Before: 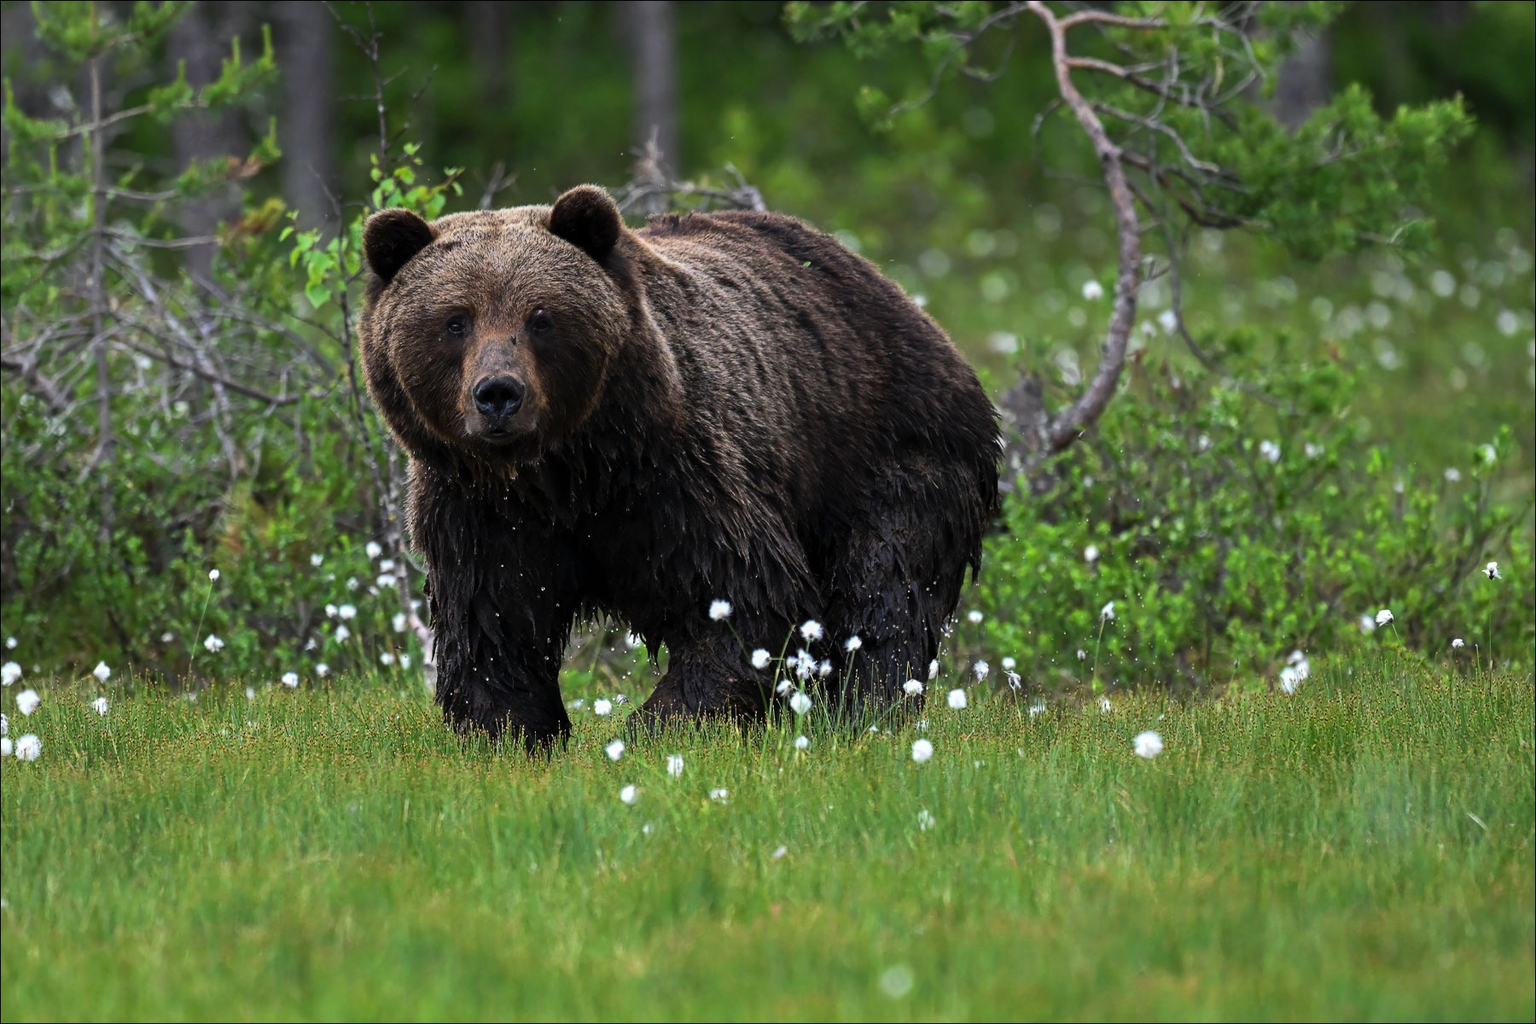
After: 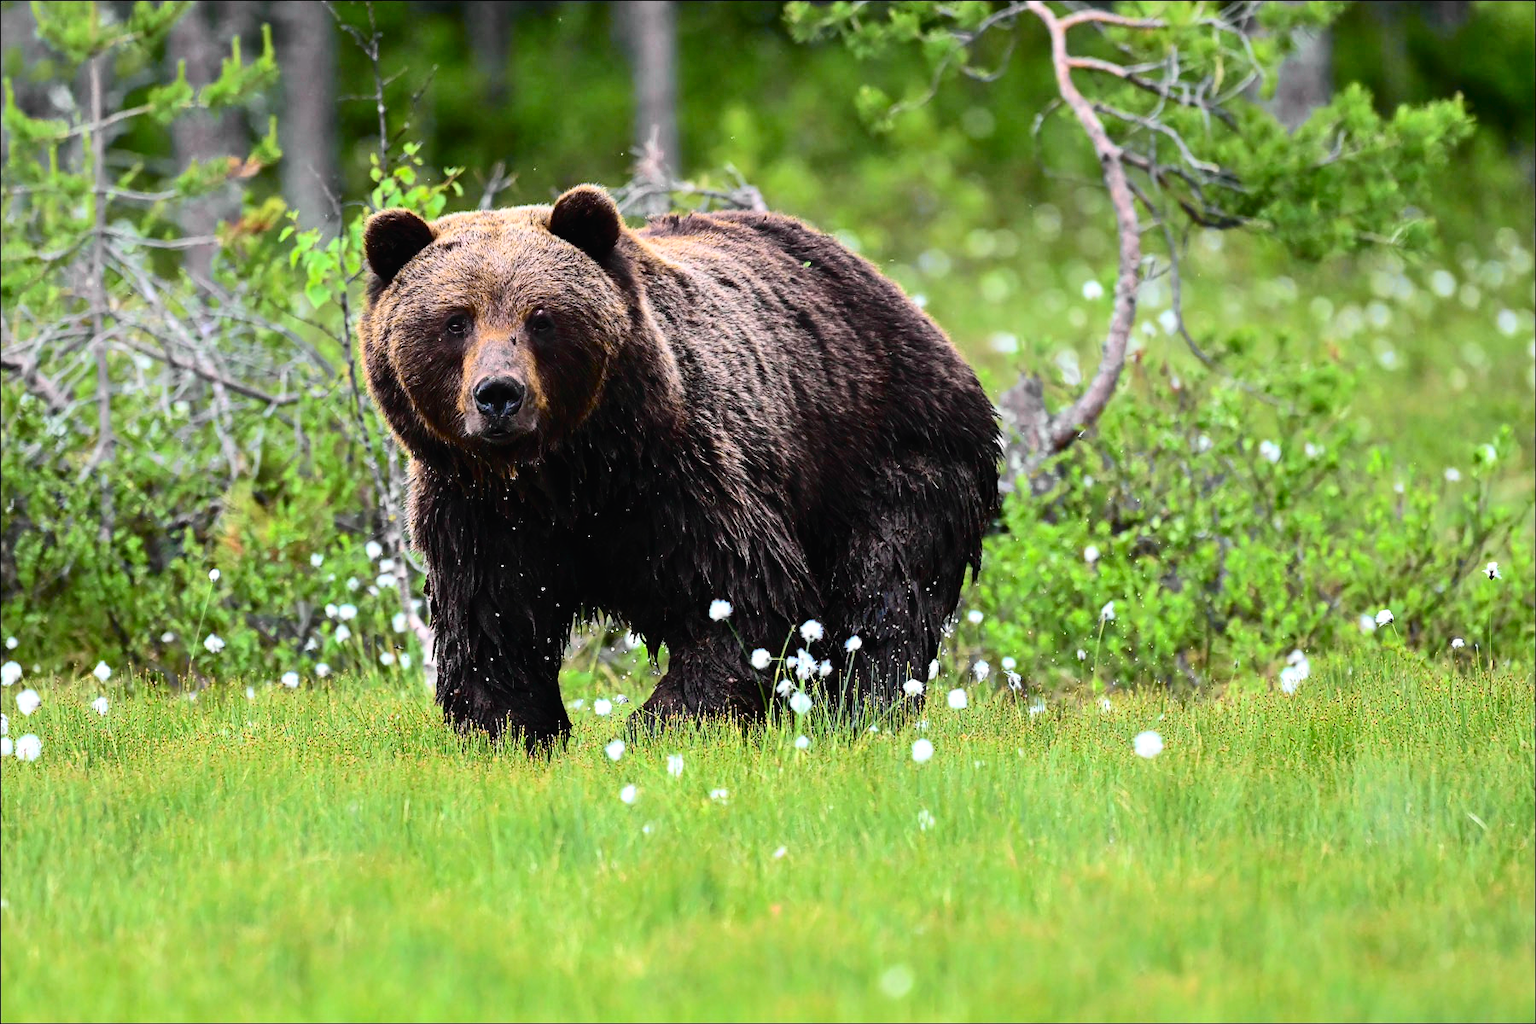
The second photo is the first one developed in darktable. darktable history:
color balance: contrast -0.5%
tone curve: curves: ch0 [(0, 0.014) (0.12, 0.096) (0.386, 0.49) (0.54, 0.684) (0.751, 0.855) (0.89, 0.943) (0.998, 0.989)]; ch1 [(0, 0) (0.133, 0.099) (0.437, 0.41) (0.5, 0.5) (0.517, 0.536) (0.548, 0.575) (0.582, 0.631) (0.627, 0.688) (0.836, 0.868) (1, 1)]; ch2 [(0, 0) (0.374, 0.341) (0.456, 0.443) (0.478, 0.49) (0.501, 0.5) (0.528, 0.538) (0.55, 0.6) (0.572, 0.63) (0.702, 0.765) (1, 1)], color space Lab, independent channels, preserve colors none
tone equalizer: -8 EV -0.417 EV, -7 EV -0.389 EV, -6 EV -0.333 EV, -5 EV -0.222 EV, -3 EV 0.222 EV, -2 EV 0.333 EV, -1 EV 0.389 EV, +0 EV 0.417 EV, edges refinement/feathering 500, mask exposure compensation -1.57 EV, preserve details no
